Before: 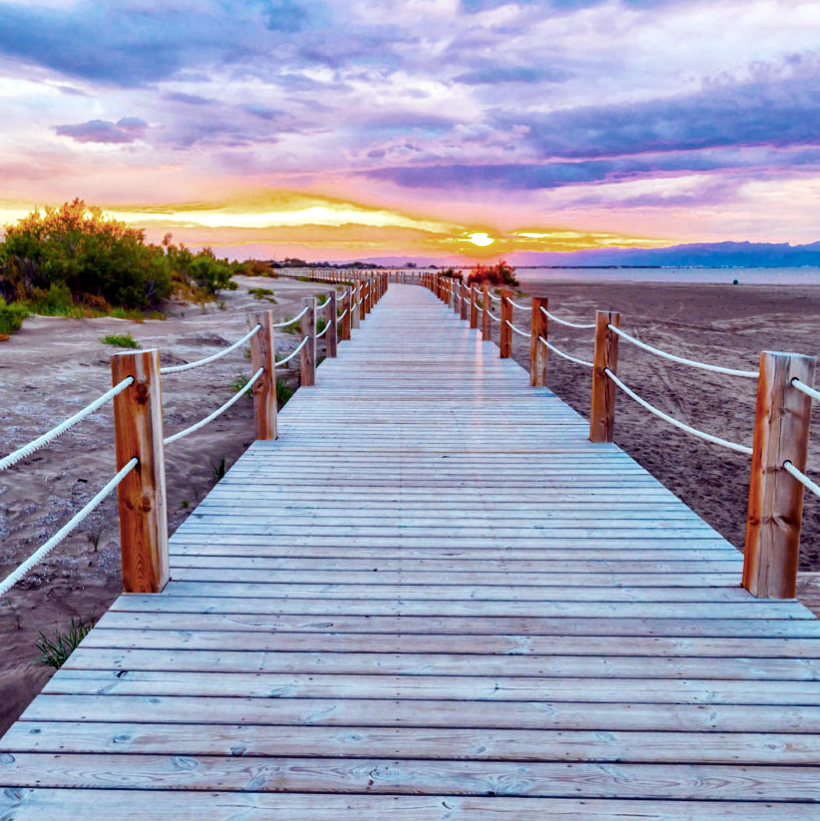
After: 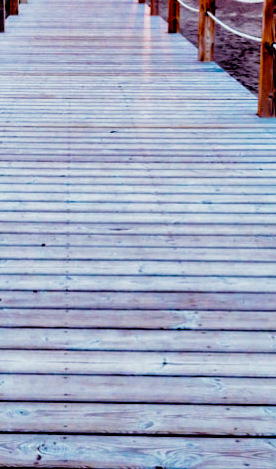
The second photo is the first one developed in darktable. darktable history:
crop: left 40.527%, top 39.636%, right 25.81%, bottom 3.133%
velvia: strength 15.6%
filmic rgb: black relative exposure -3.7 EV, white relative exposure 2.77 EV, dynamic range scaling -4.62%, hardness 3.04, preserve chrominance no, color science v5 (2021)
